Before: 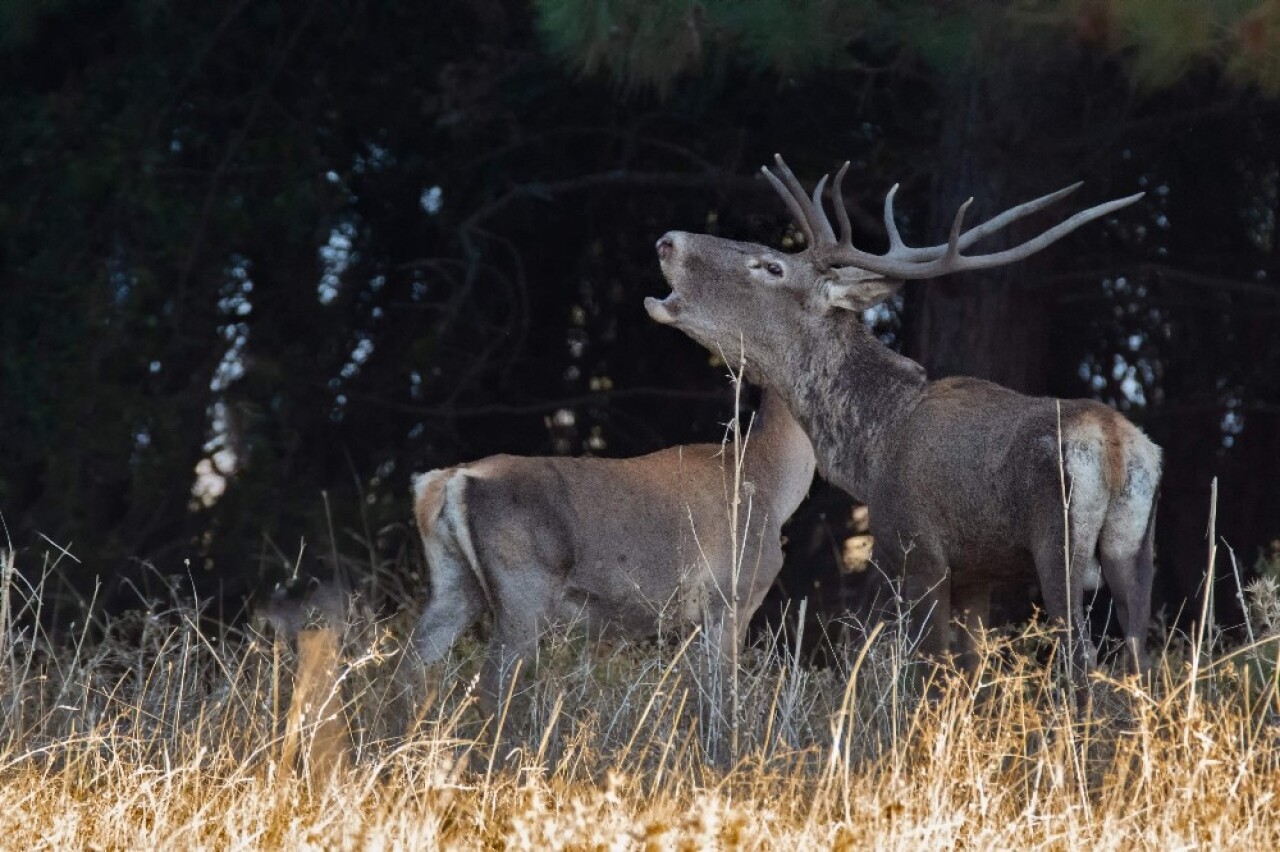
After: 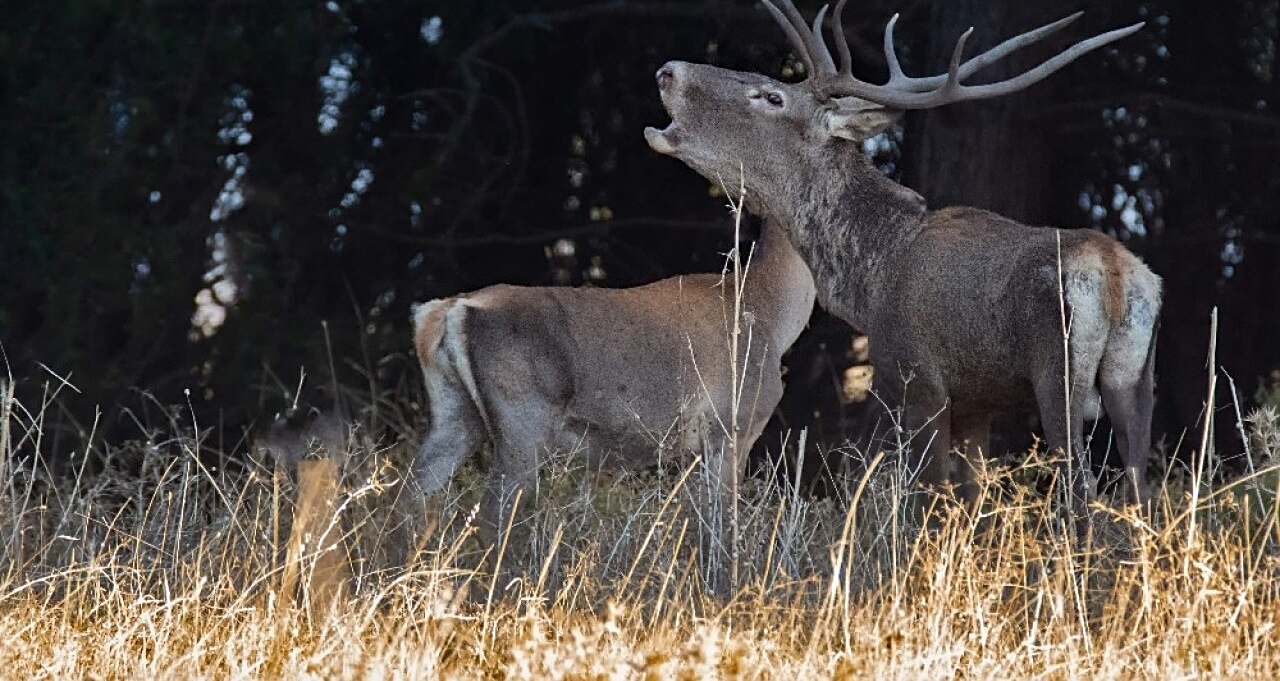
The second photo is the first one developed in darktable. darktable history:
crop and rotate: top 19.998%
sharpen: on, module defaults
tone equalizer: on, module defaults
